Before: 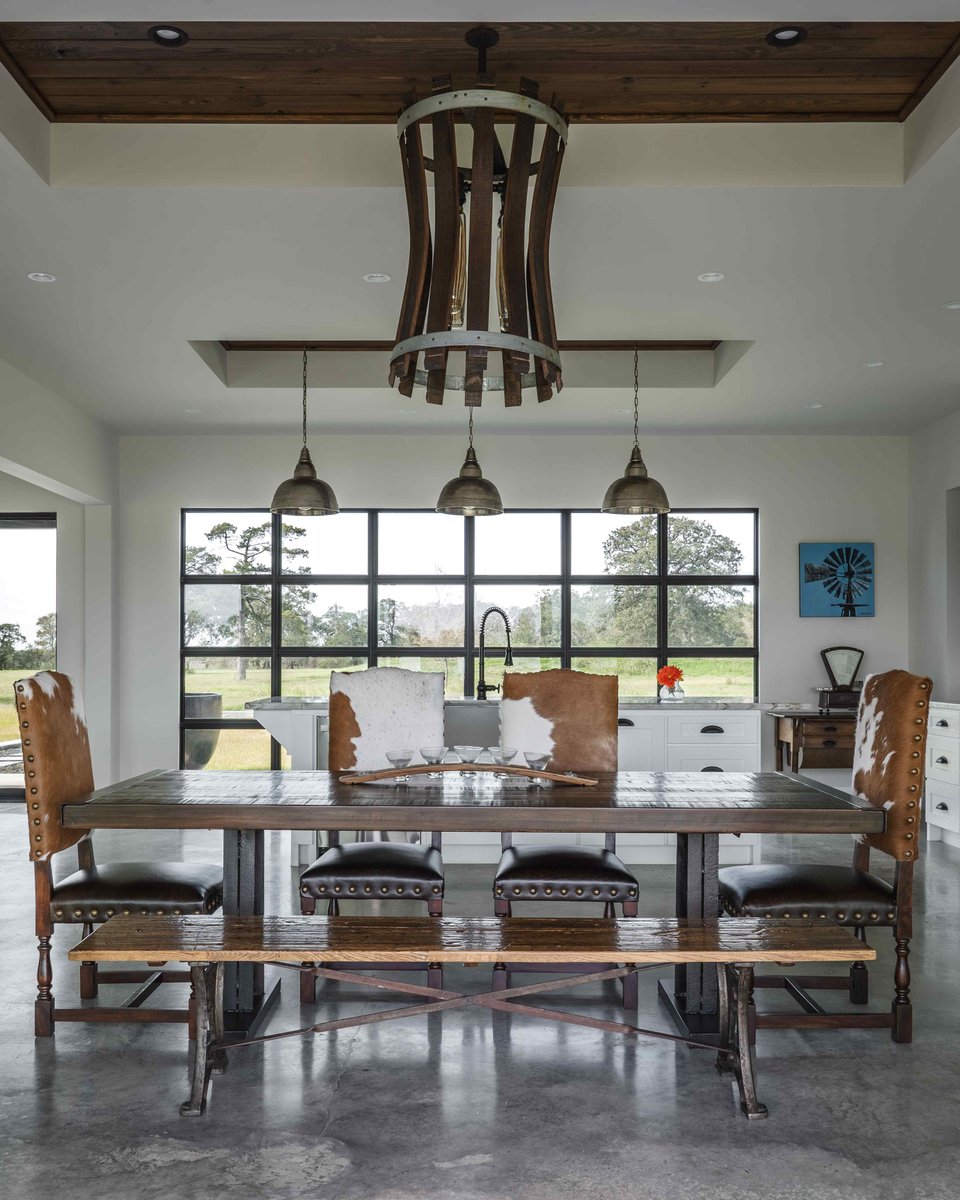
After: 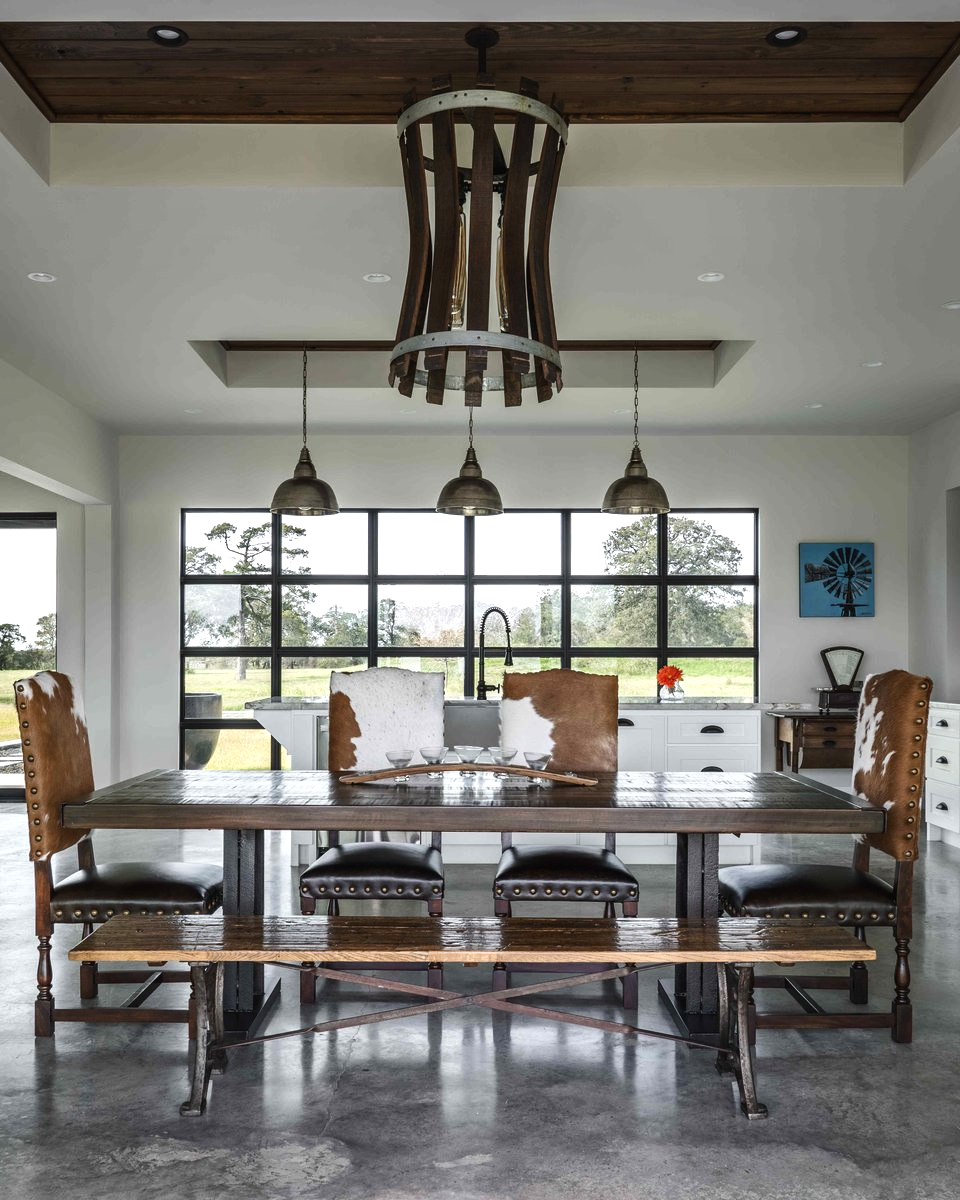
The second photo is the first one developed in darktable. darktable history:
tone equalizer: -8 EV -0.387 EV, -7 EV -0.36 EV, -6 EV -0.357 EV, -5 EV -0.229 EV, -3 EV 0.239 EV, -2 EV 0.326 EV, -1 EV 0.398 EV, +0 EV 0.411 EV, edges refinement/feathering 500, mask exposure compensation -1.57 EV, preserve details no
shadows and highlights: shadows 49.08, highlights -42.83, soften with gaussian
